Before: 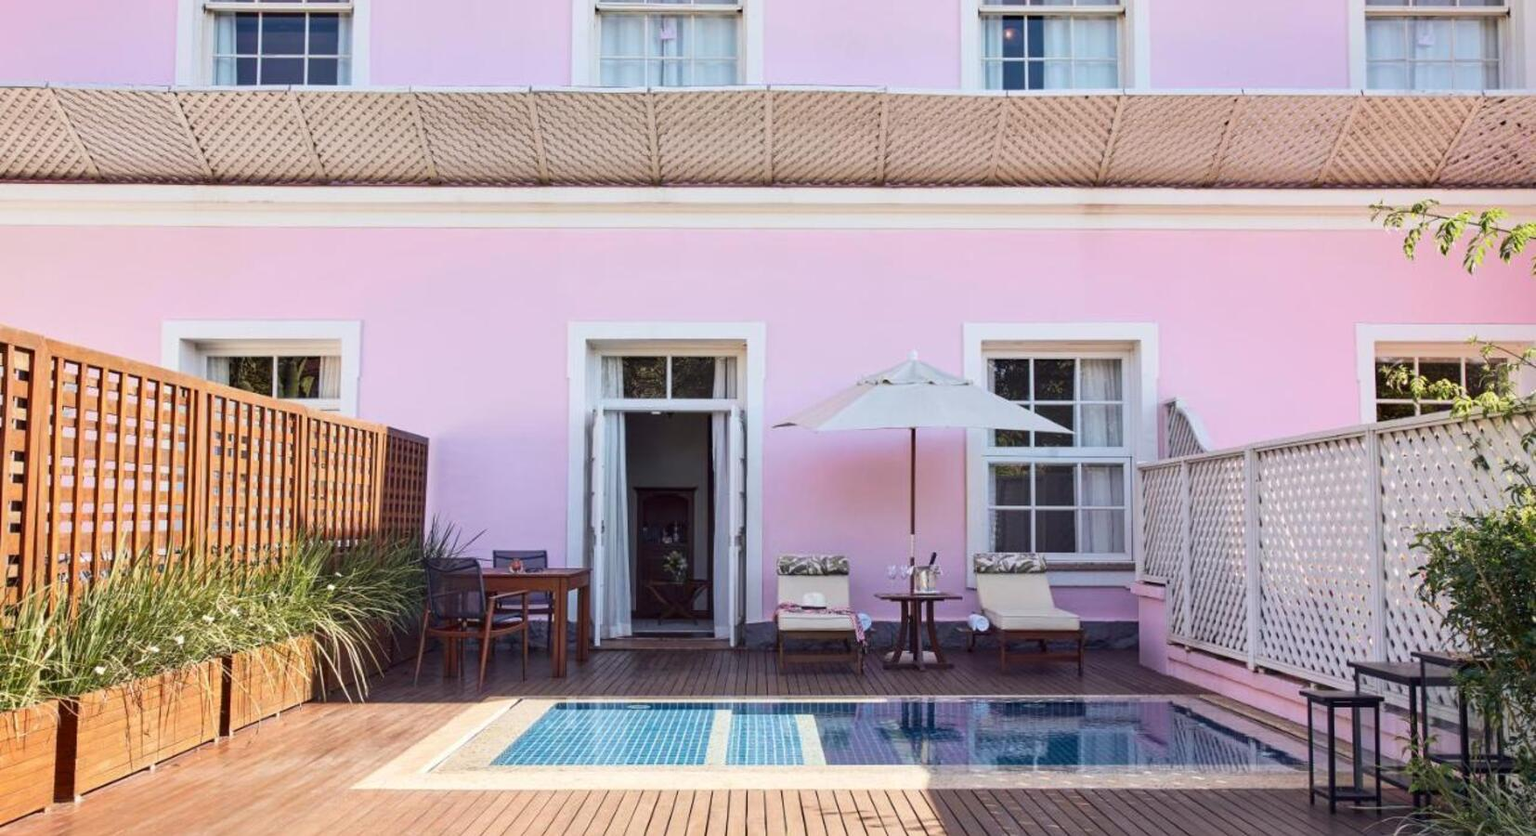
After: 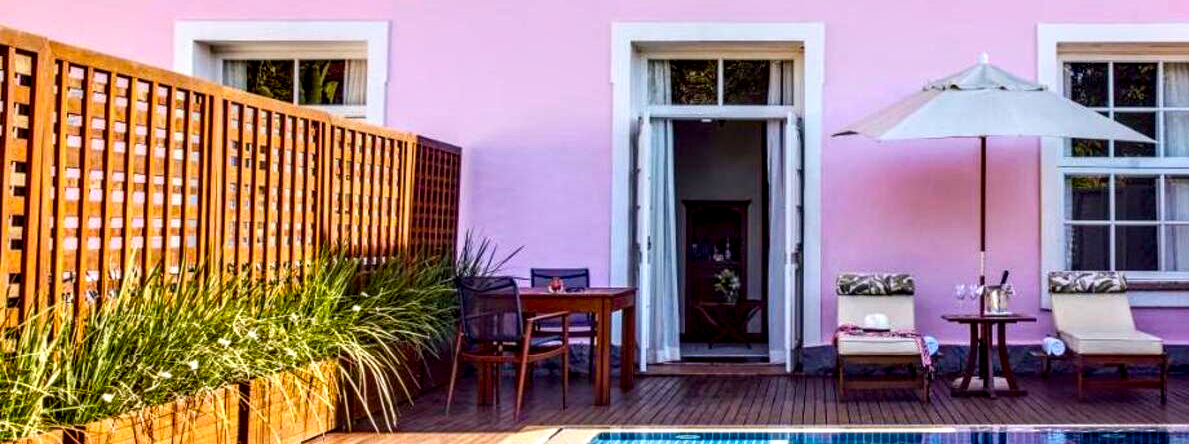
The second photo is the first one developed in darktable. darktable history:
crop: top 36.041%, right 28.077%, bottom 14.54%
color balance rgb: shadows lift › chroma 0.648%, shadows lift › hue 110.88°, linear chroma grading › global chroma 14.677%, perceptual saturation grading › global saturation 20%, perceptual saturation grading › highlights -25.164%, perceptual saturation grading › shadows 25.96%, global vibrance 50.591%
local contrast: highlights 18%, detail 187%
